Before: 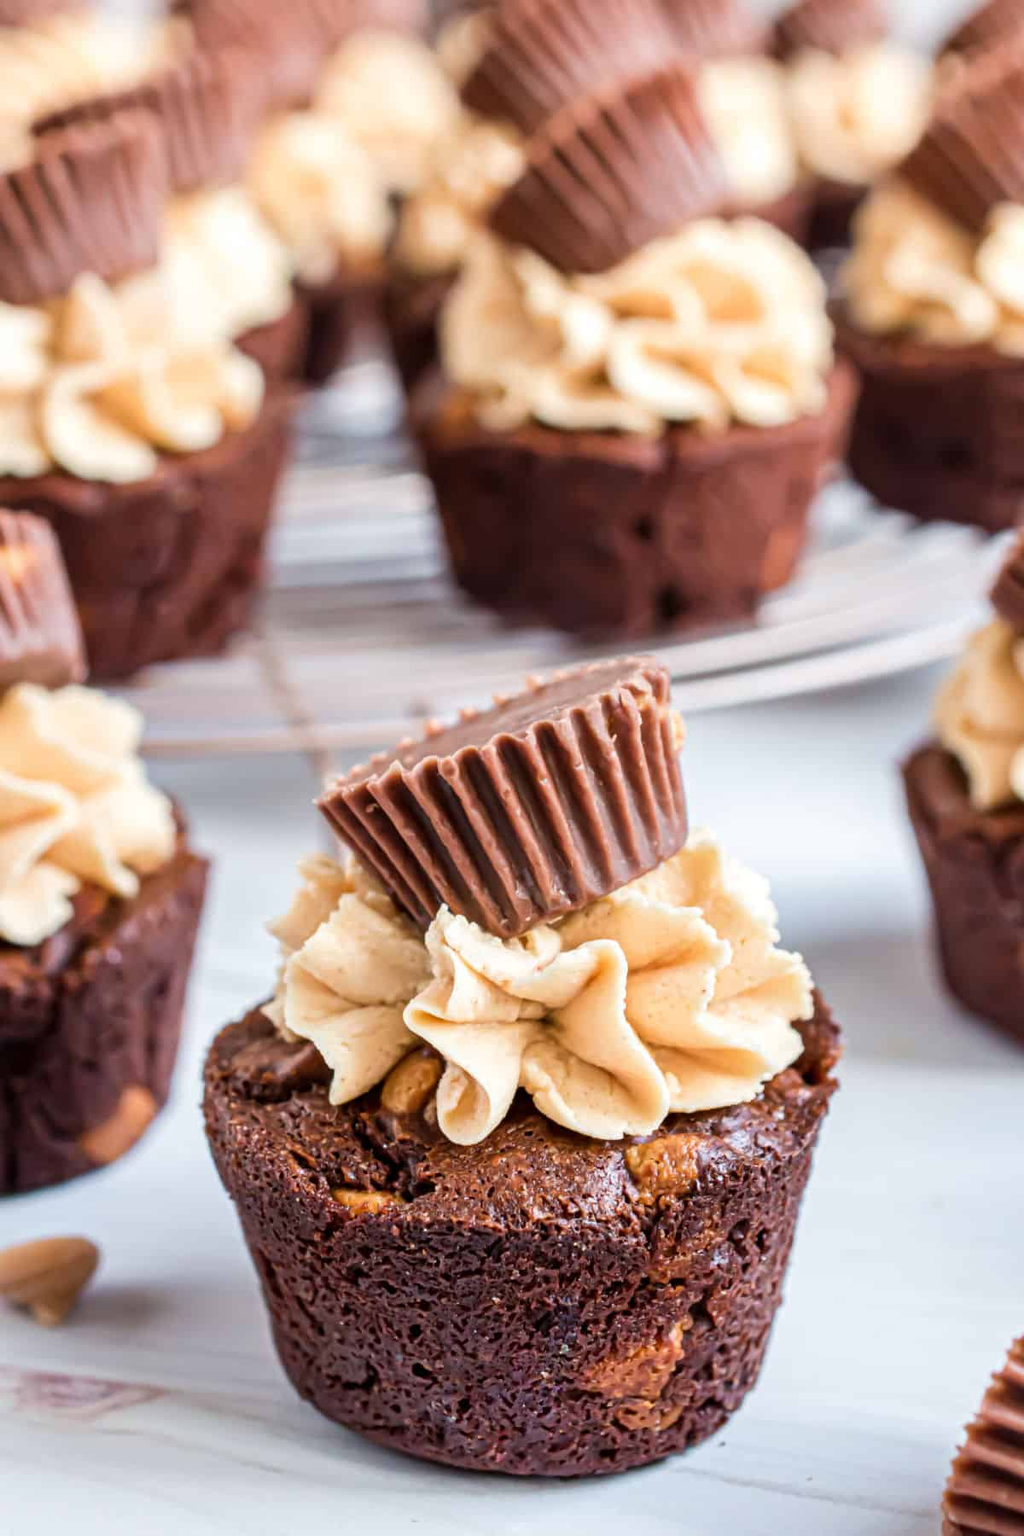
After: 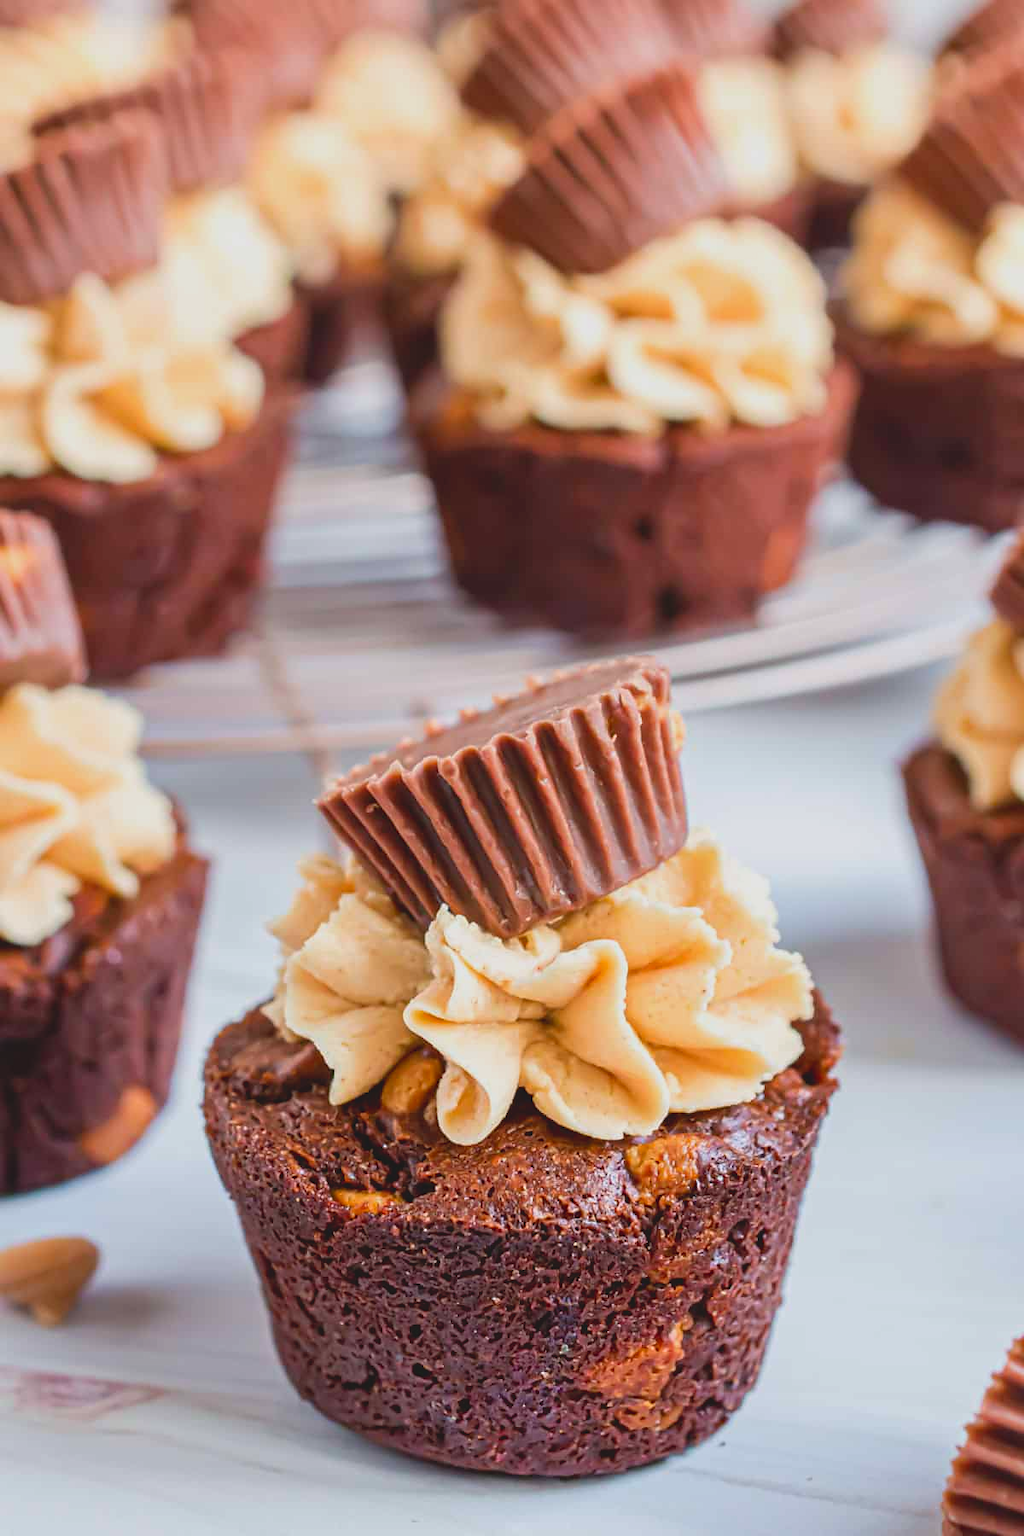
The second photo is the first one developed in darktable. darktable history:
sharpen: radius 1.458, amount 0.398, threshold 1.271
contrast brightness saturation: contrast -0.19, saturation 0.19
